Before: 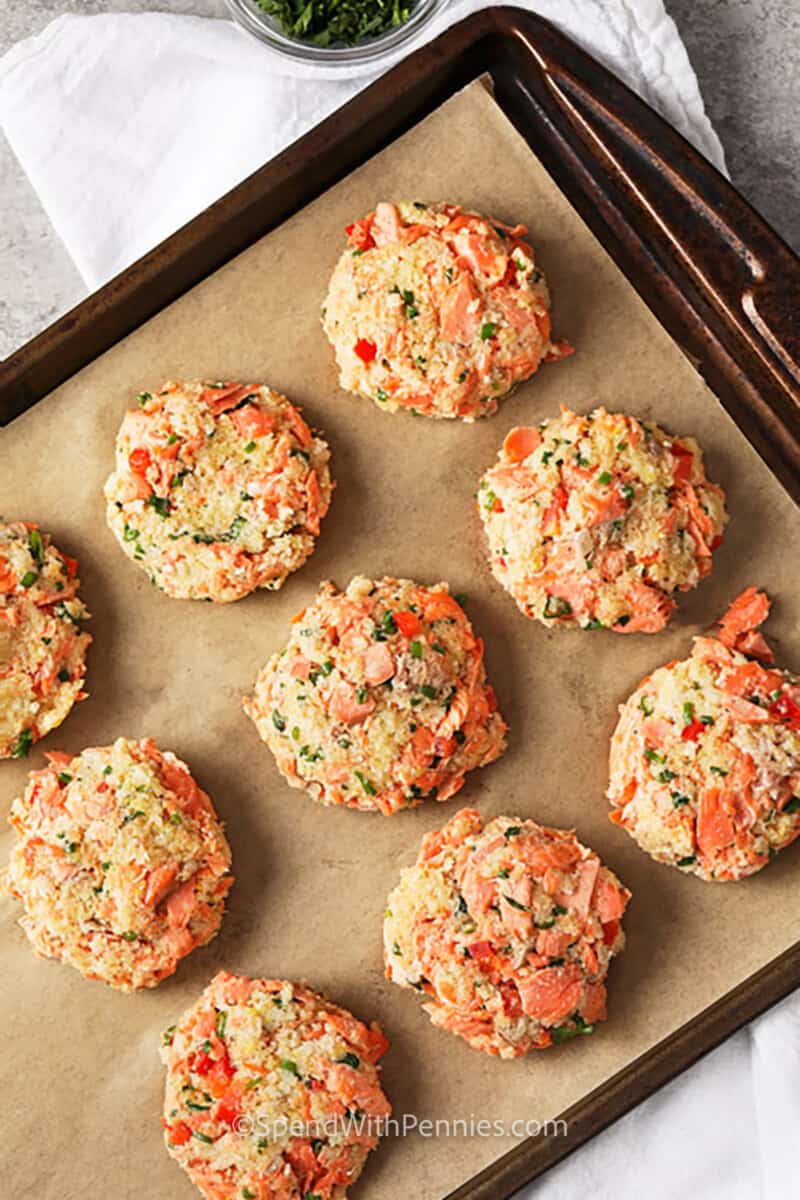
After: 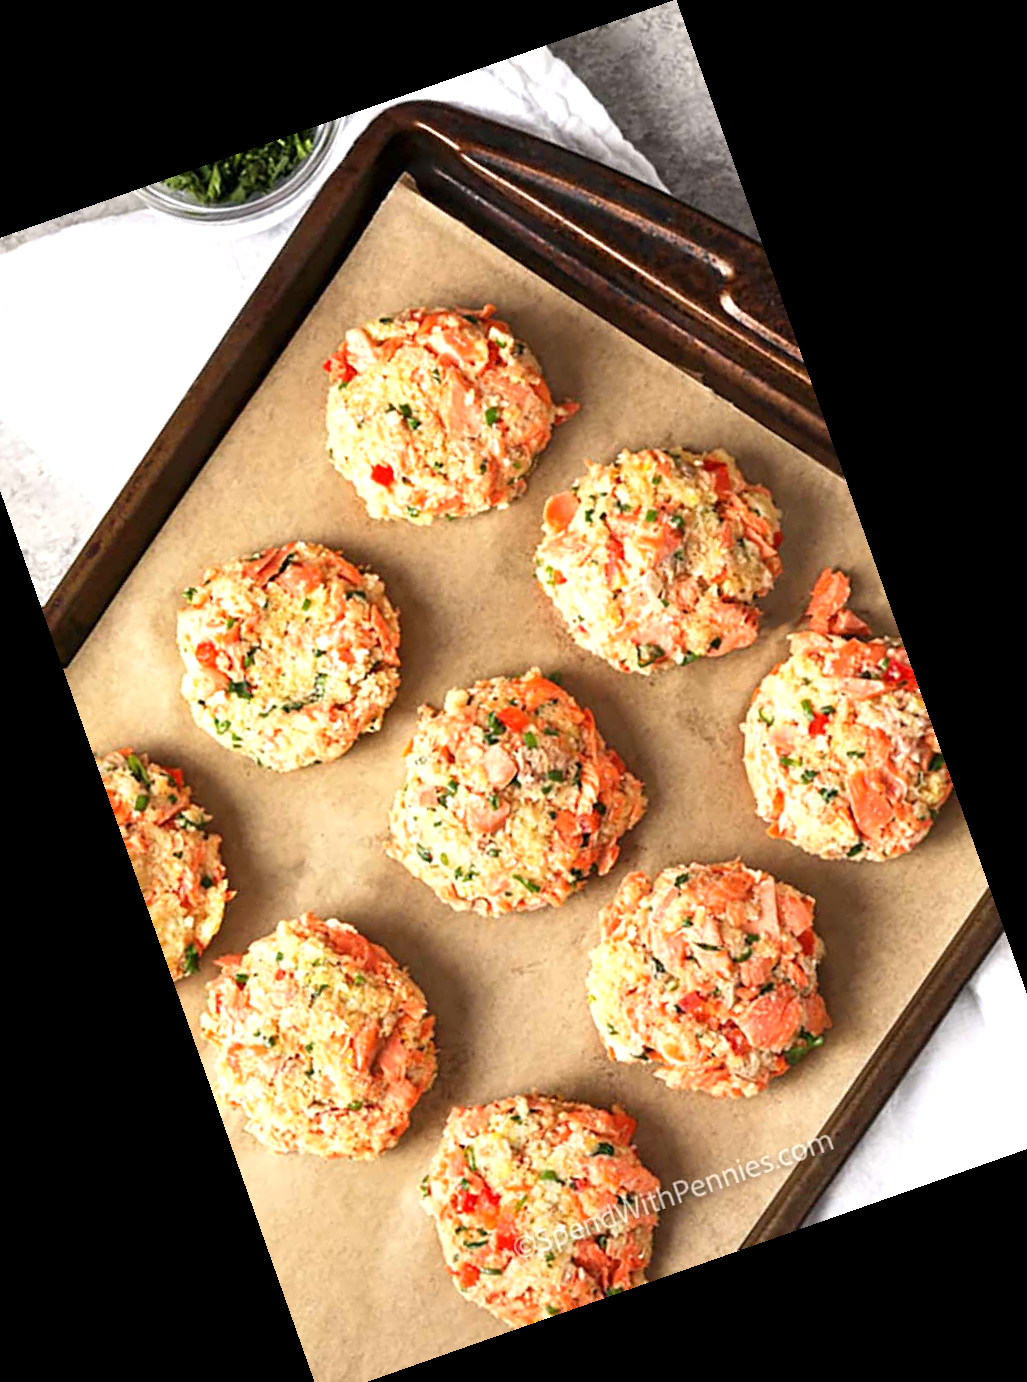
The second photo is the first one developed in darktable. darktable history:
exposure: black level correction 0.001, exposure 0.5 EV, compensate exposure bias true, compensate highlight preservation false
crop and rotate: angle 19.43°, left 6.812%, right 4.125%, bottom 1.087%
white balance: emerald 1
